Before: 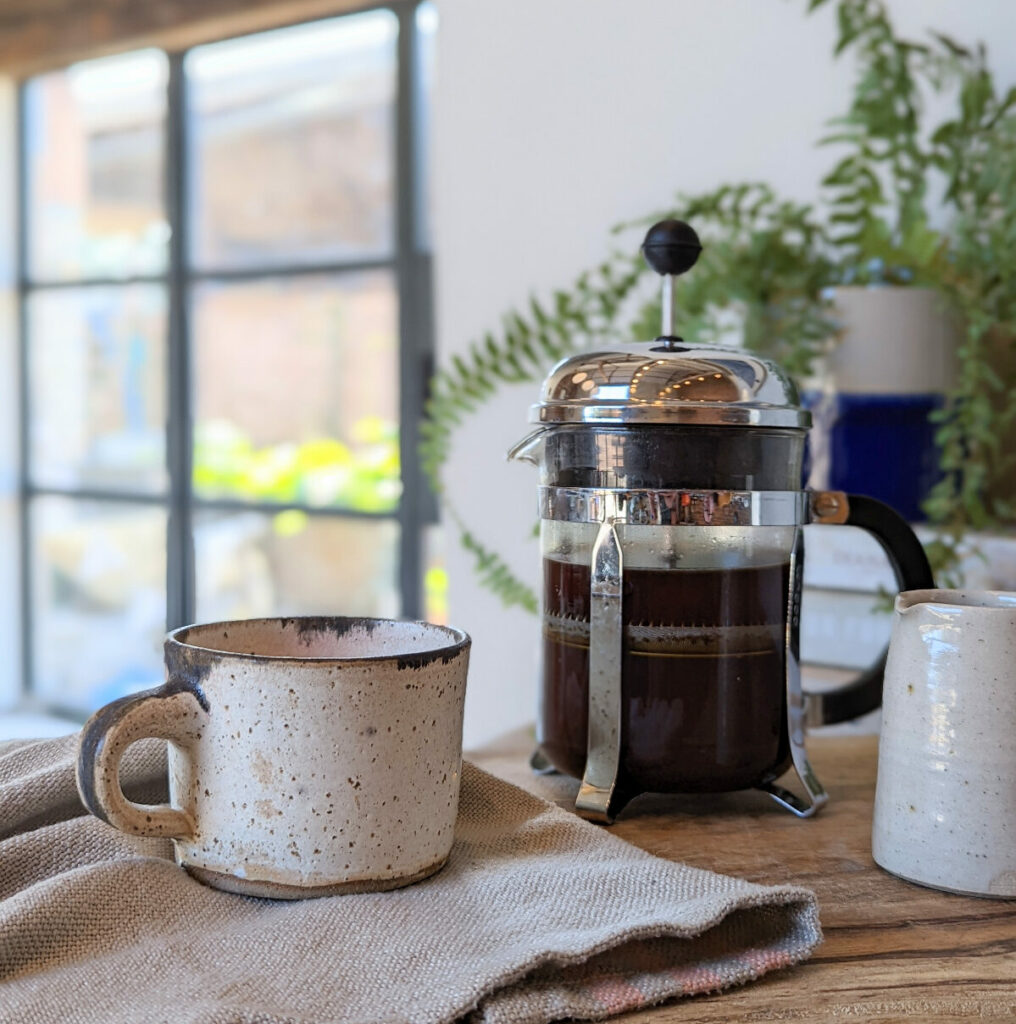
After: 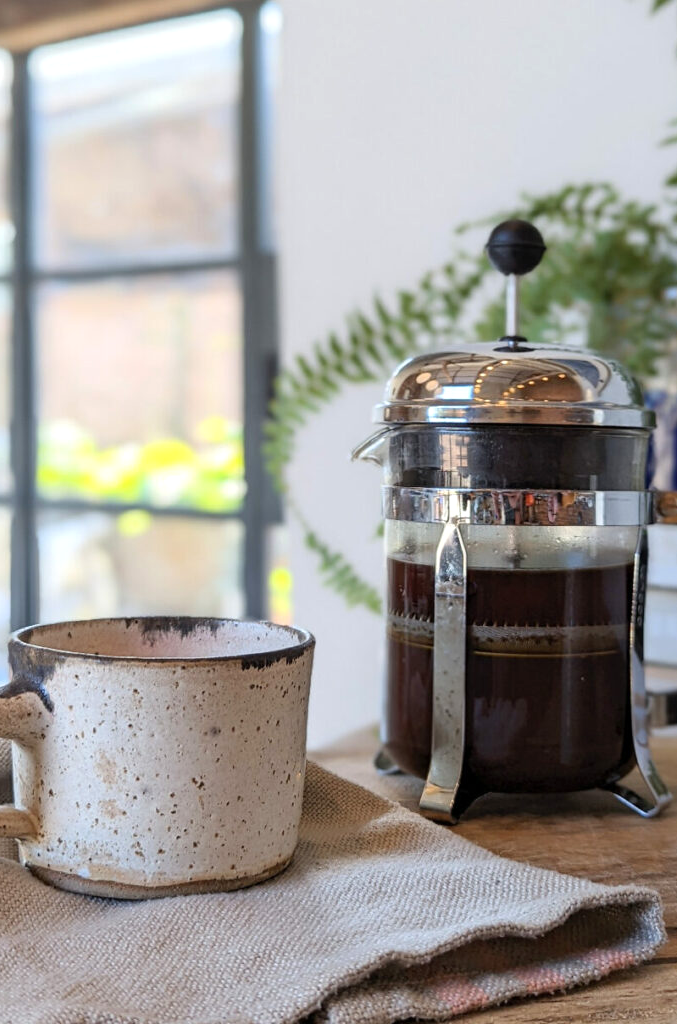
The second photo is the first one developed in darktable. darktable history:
crop: left 15.419%, right 17.914%
exposure: exposure 0.127 EV, compensate highlight preservation false
